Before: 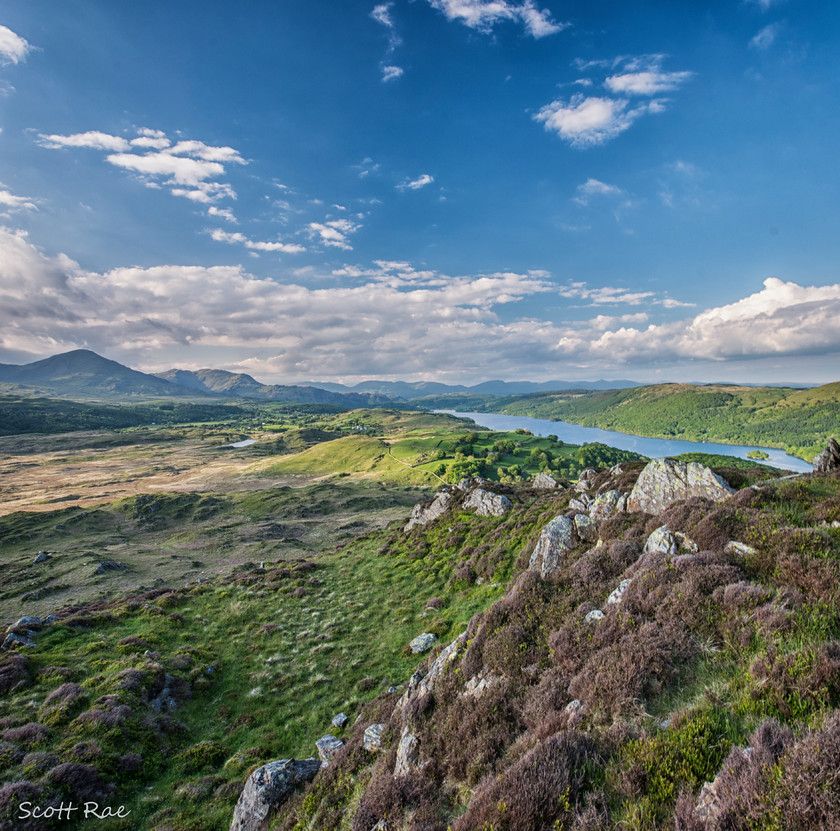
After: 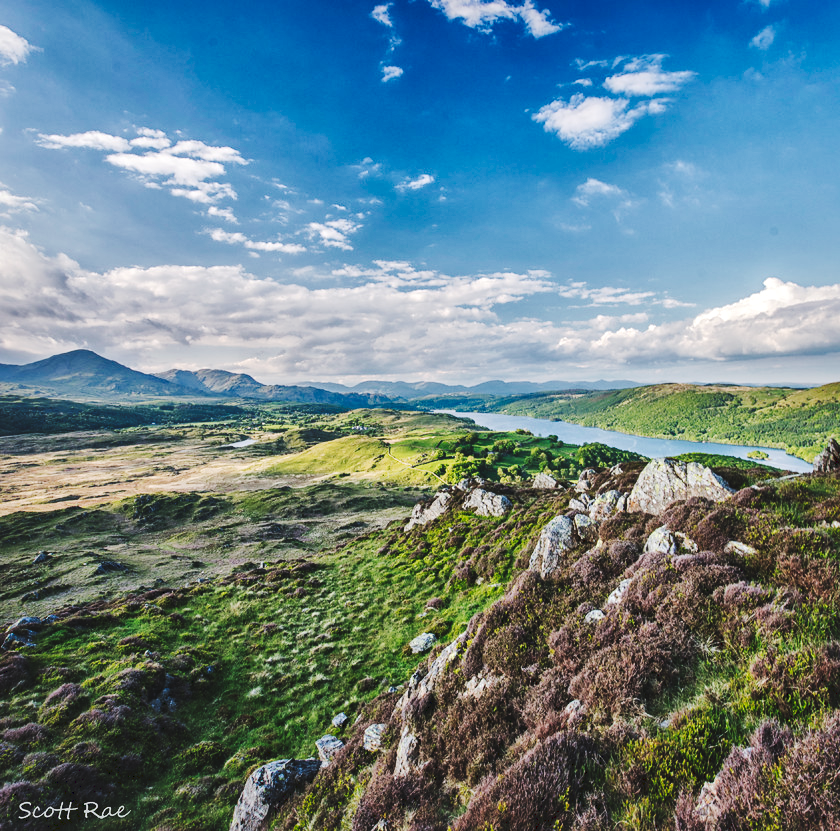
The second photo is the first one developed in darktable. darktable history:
tone curve: curves: ch0 [(0, 0) (0.003, 0.108) (0.011, 0.112) (0.025, 0.117) (0.044, 0.126) (0.069, 0.133) (0.1, 0.146) (0.136, 0.158) (0.177, 0.178) (0.224, 0.212) (0.277, 0.256) (0.335, 0.331) (0.399, 0.423) (0.468, 0.538) (0.543, 0.641) (0.623, 0.721) (0.709, 0.792) (0.801, 0.845) (0.898, 0.917) (1, 1)], preserve colors none
local contrast: mode bilateral grid, contrast 20, coarseness 50, detail 150%, midtone range 0.2
